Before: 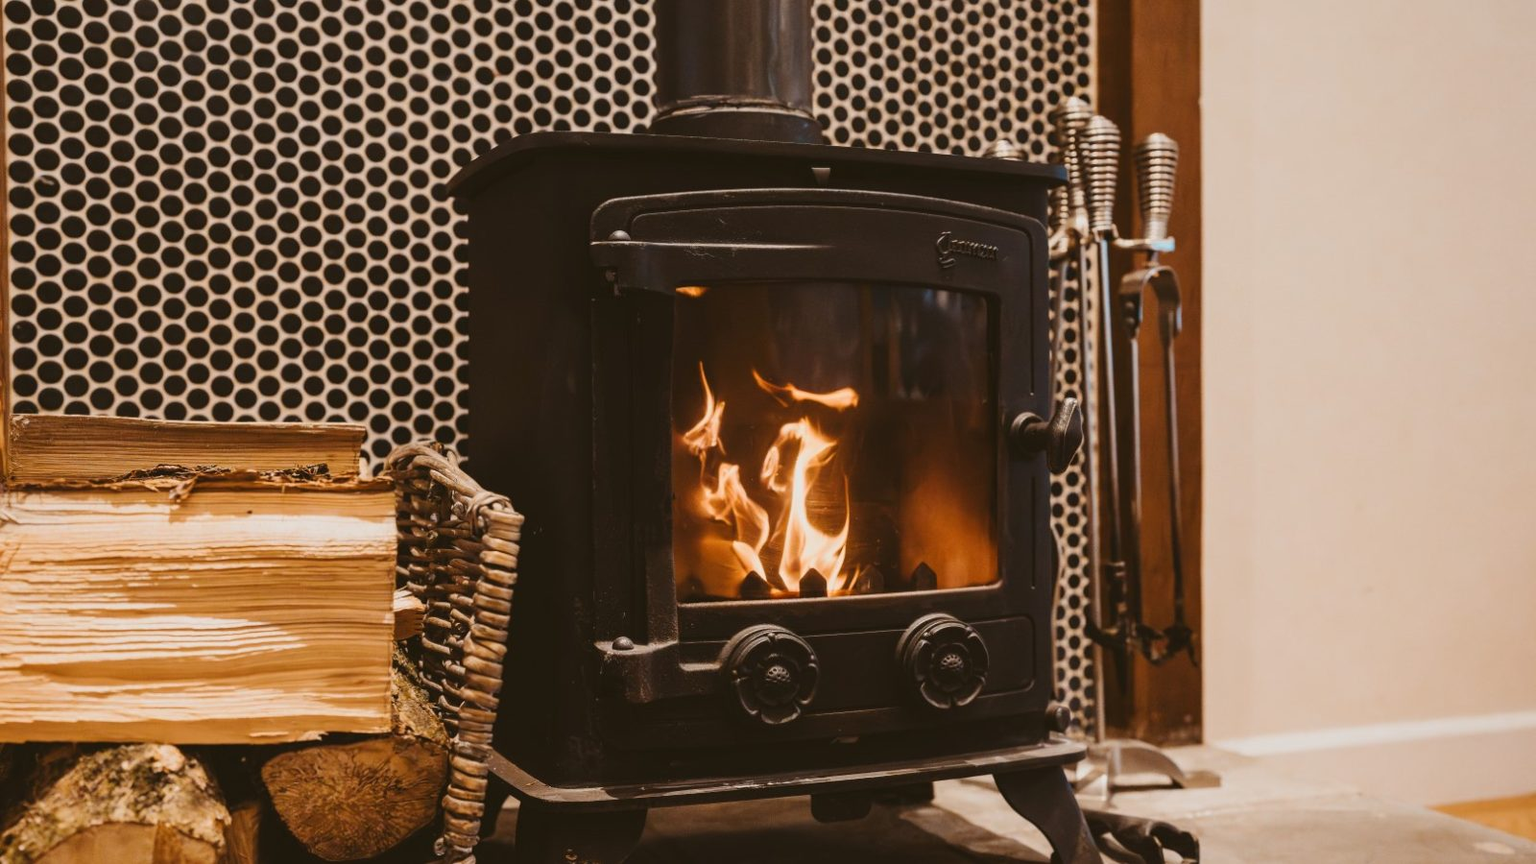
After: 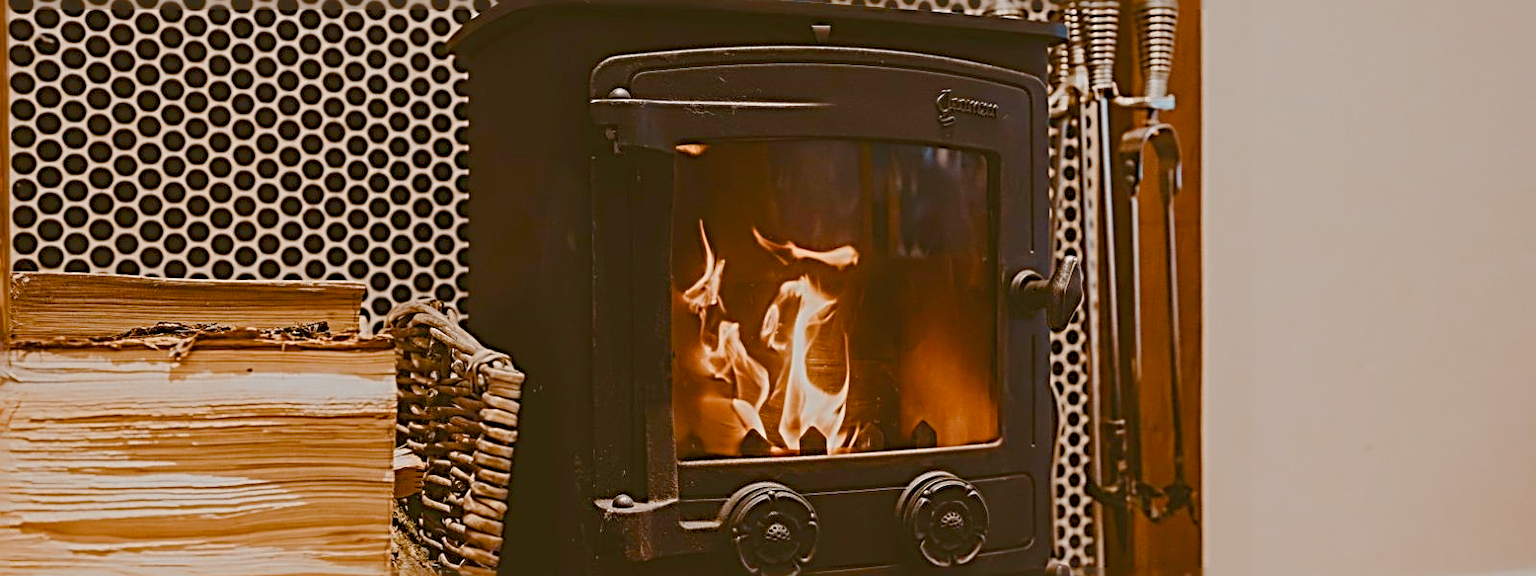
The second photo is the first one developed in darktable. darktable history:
color balance rgb: perceptual saturation grading › global saturation 20%, perceptual saturation grading › highlights -50.15%, perceptual saturation grading › shadows 31.115%, global vibrance 24.237%, contrast -25.535%
contrast brightness saturation: saturation -0.049
crop: top 16.481%, bottom 16.738%
sharpen: radius 3.658, amount 0.945
